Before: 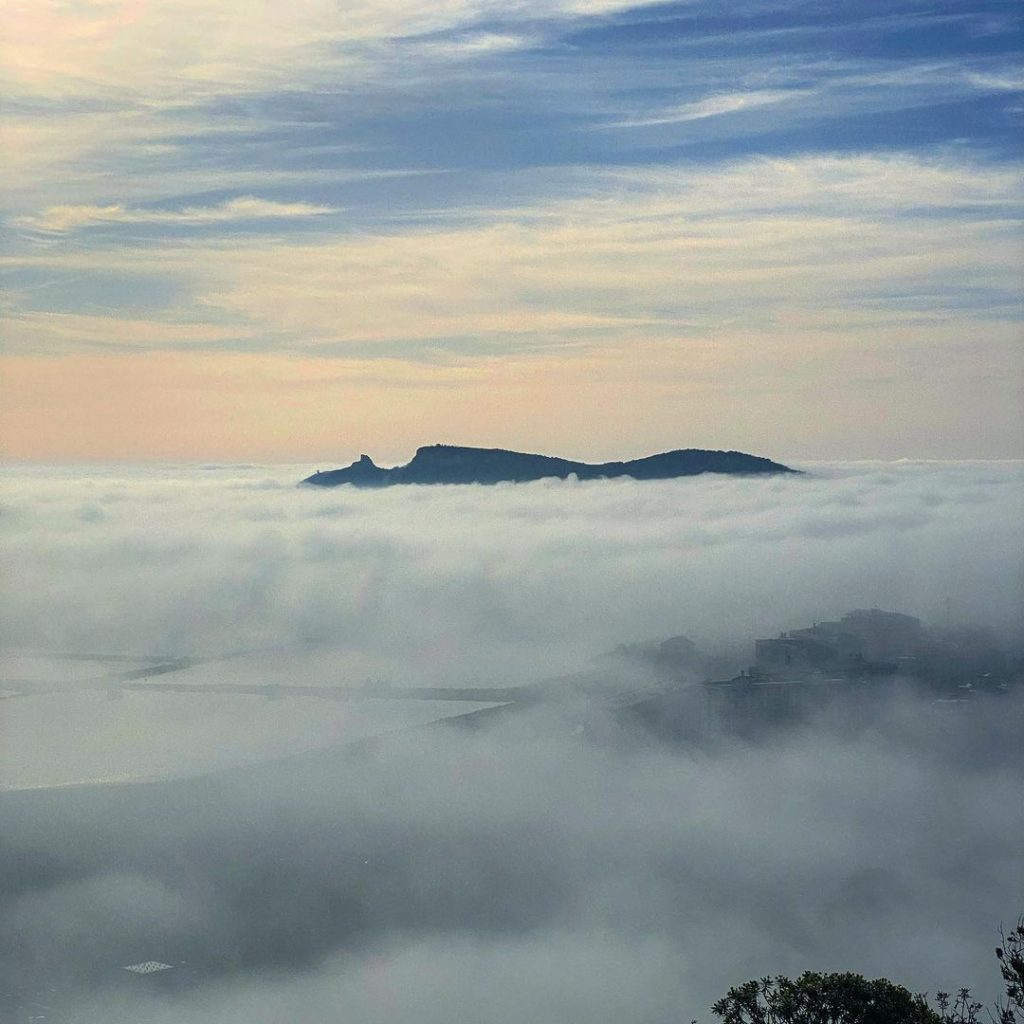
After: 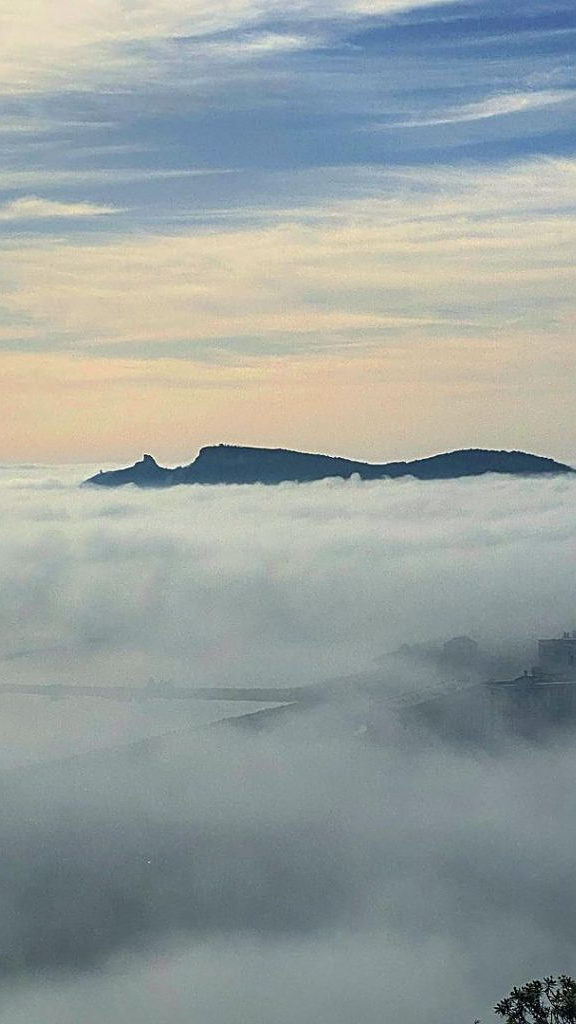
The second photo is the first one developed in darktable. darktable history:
exposure: compensate highlight preservation false
crop: left 21.281%, right 22.4%
sharpen: on, module defaults
